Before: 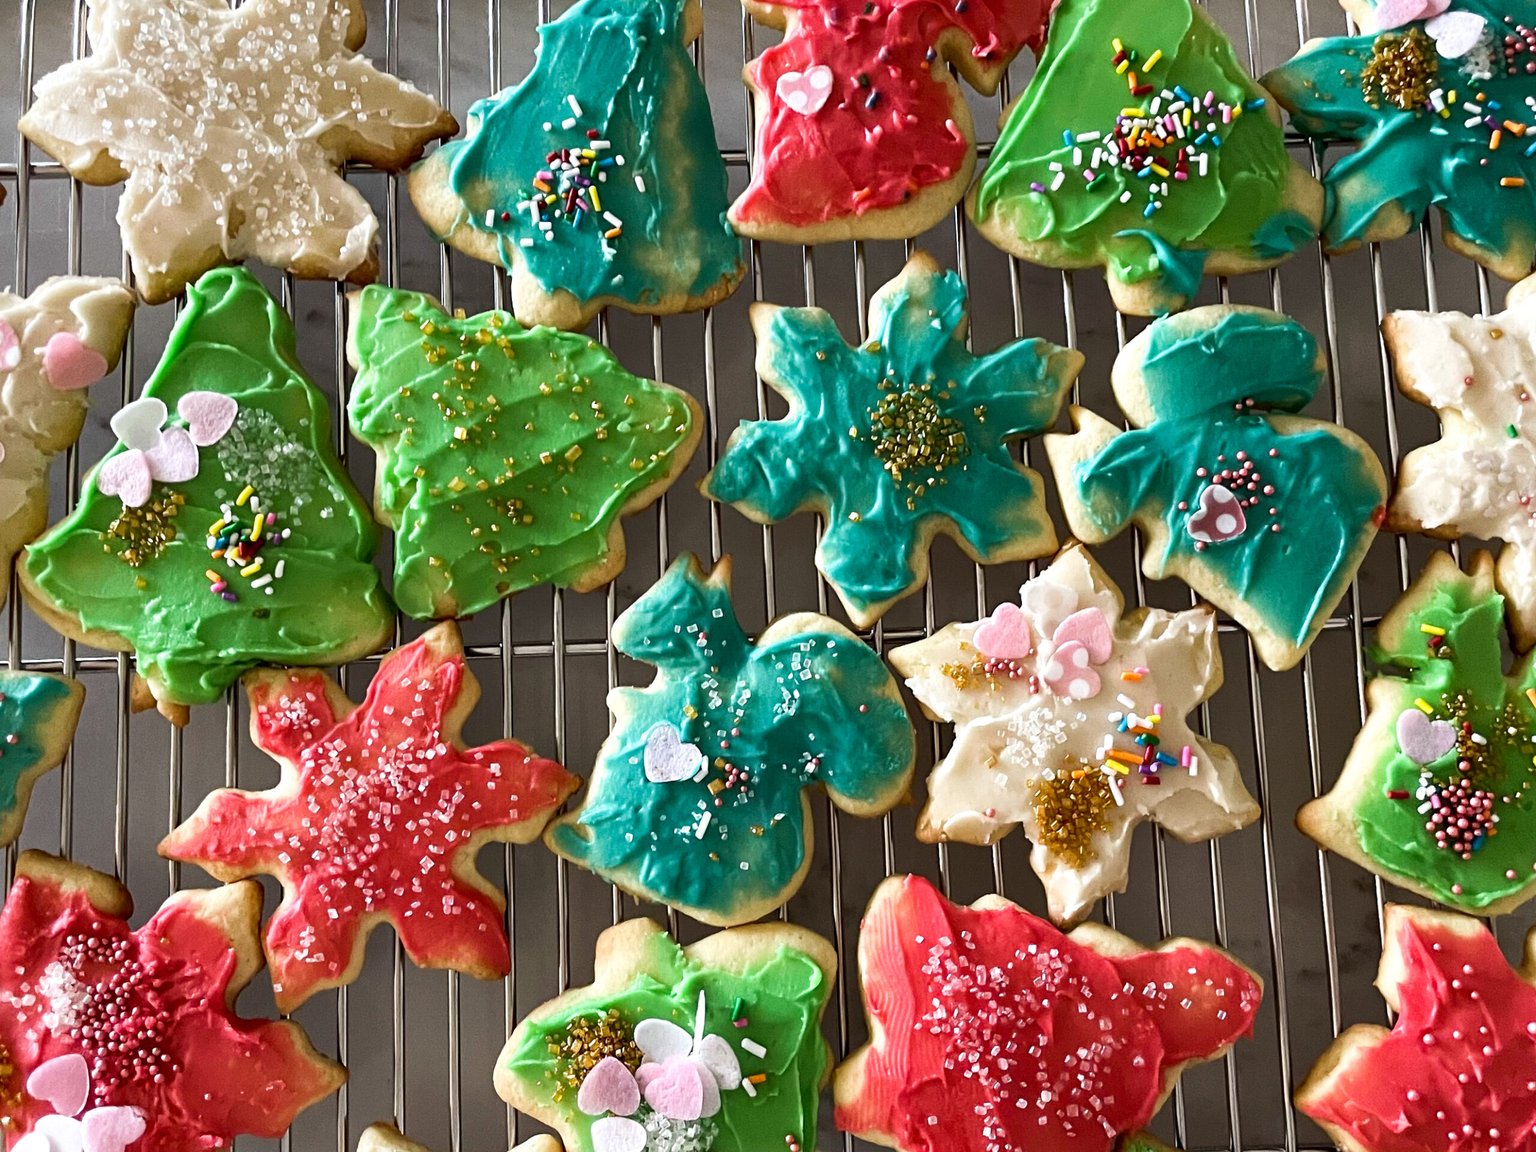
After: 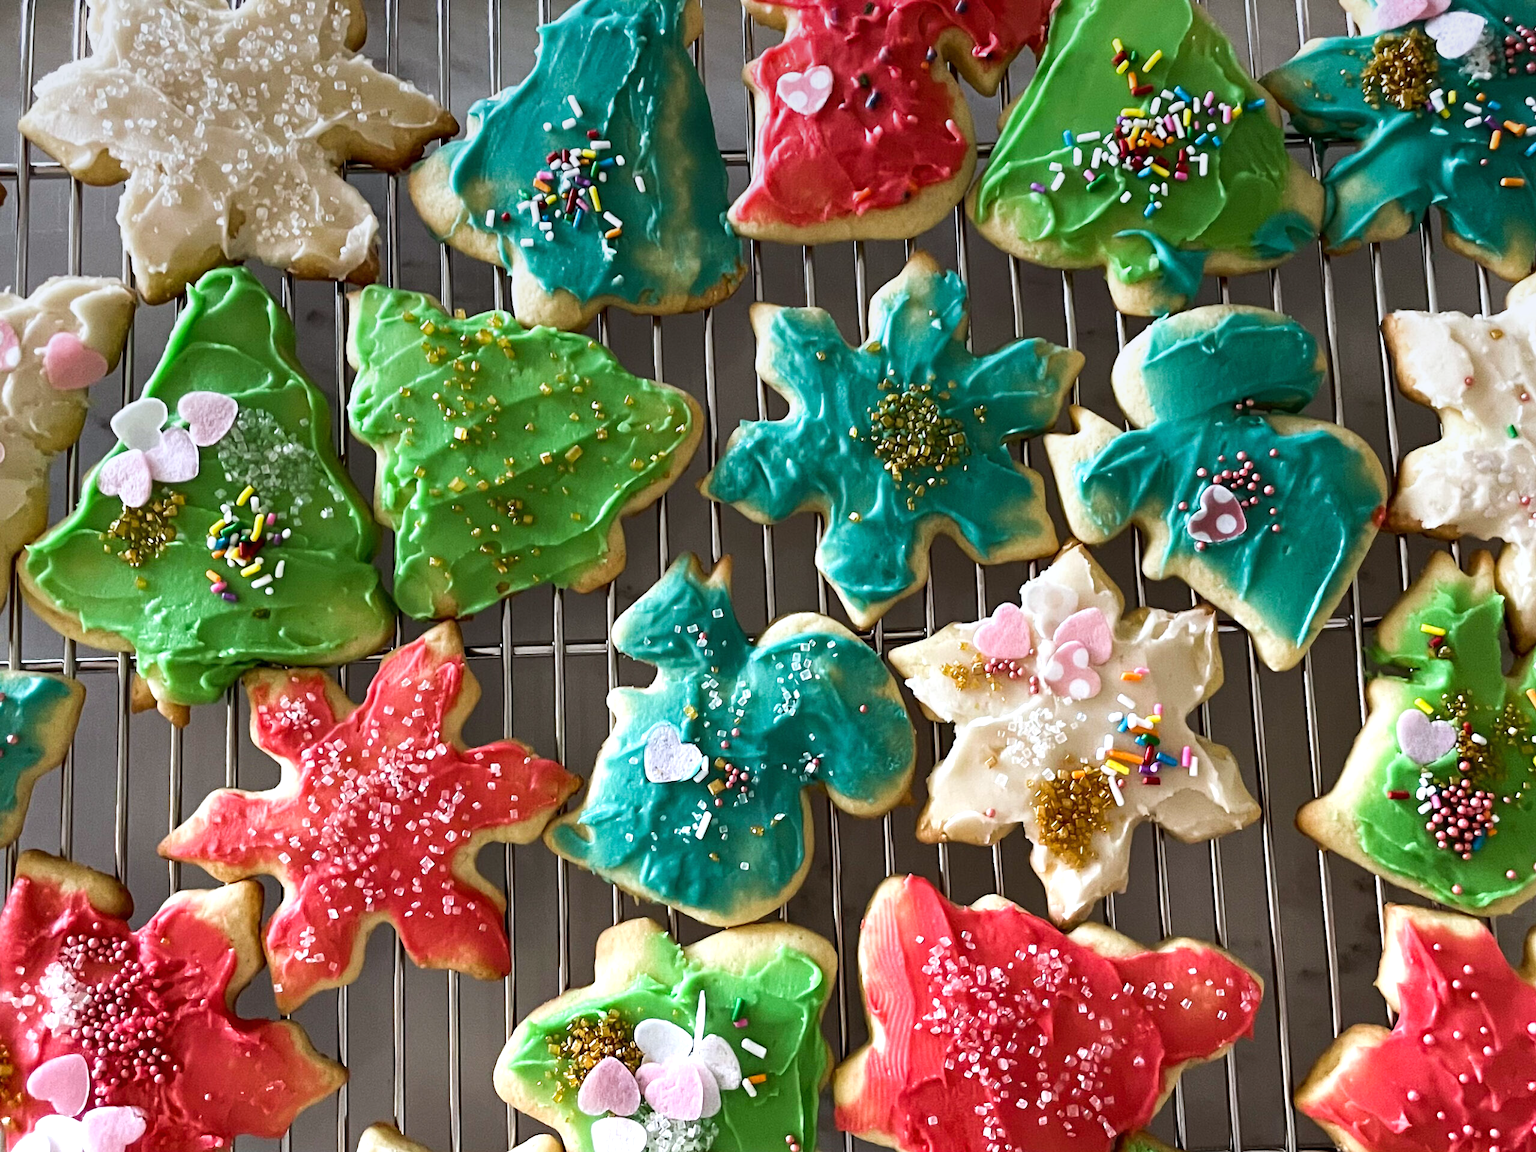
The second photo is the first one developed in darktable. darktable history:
graduated density: on, module defaults
exposure: black level correction 0, exposure 0.3 EV, compensate highlight preservation false
white balance: red 0.983, blue 1.036
